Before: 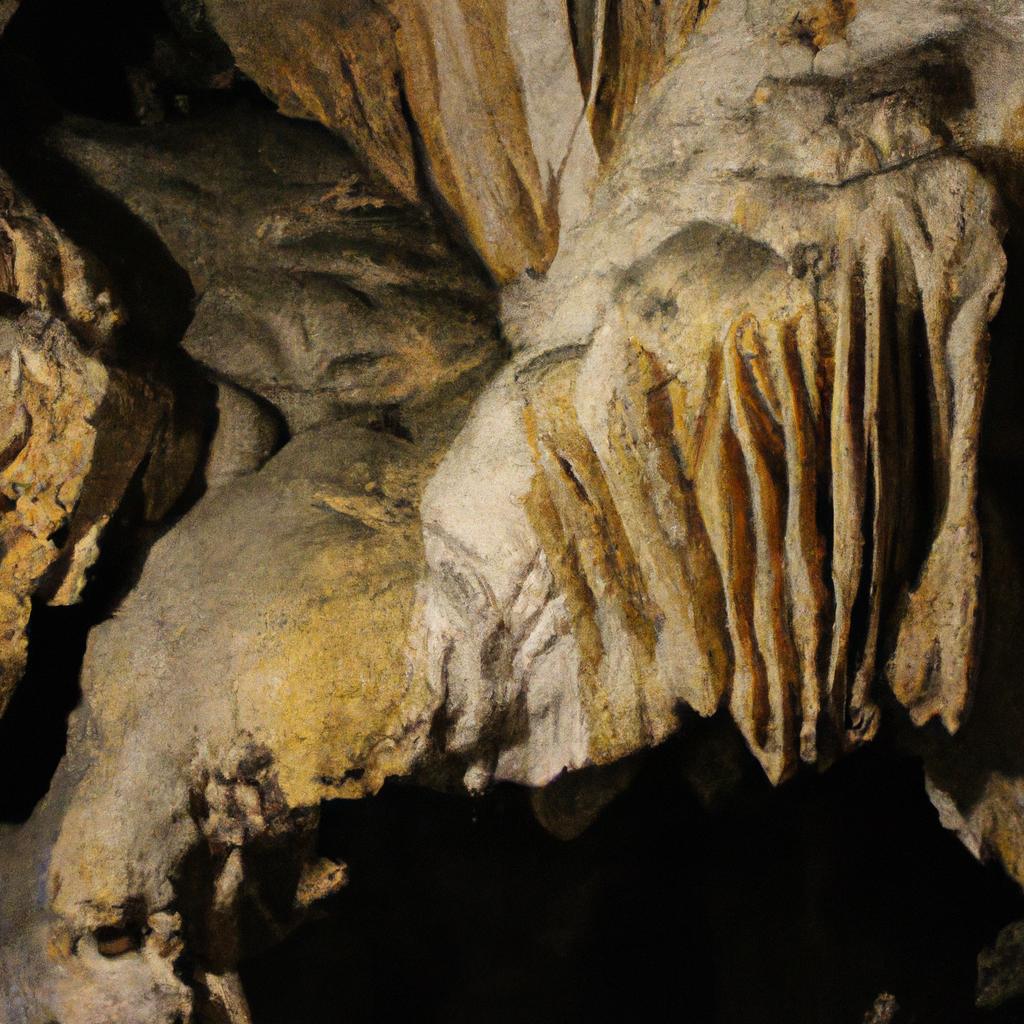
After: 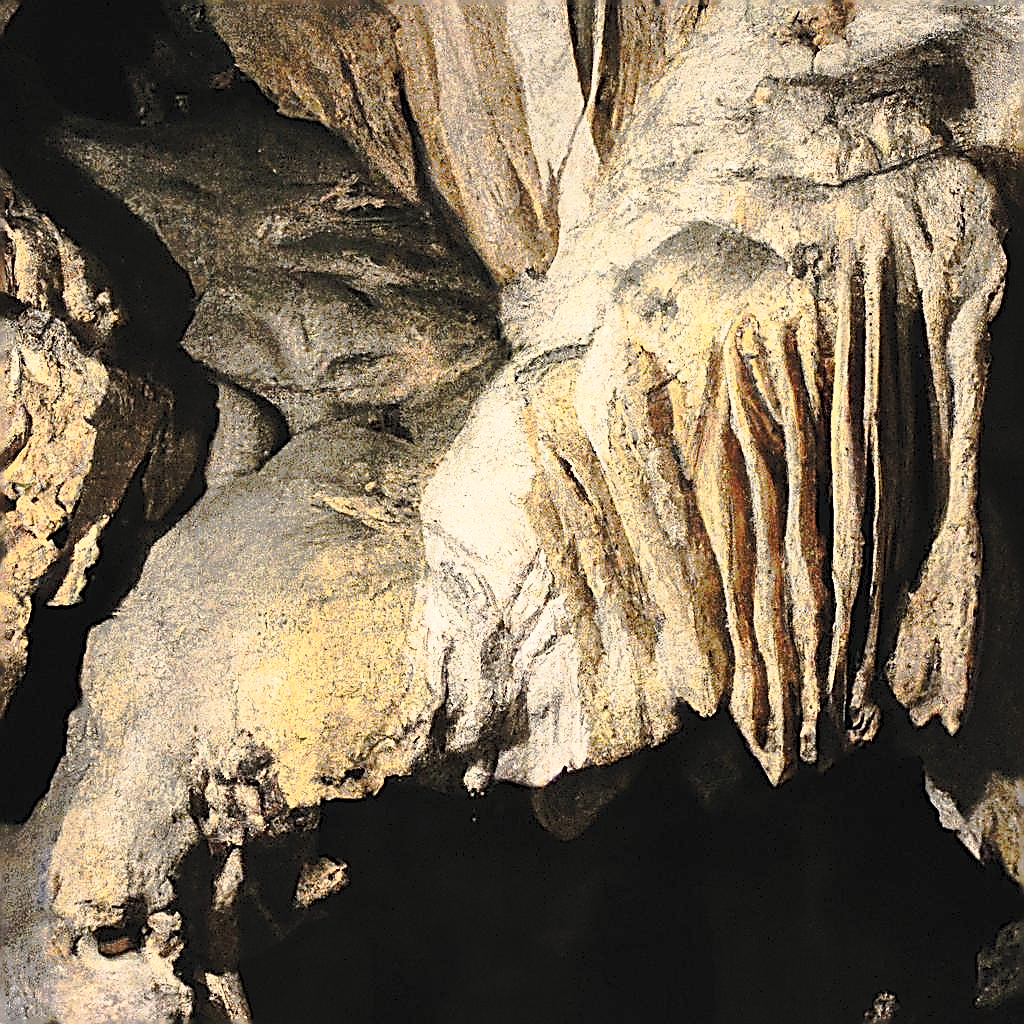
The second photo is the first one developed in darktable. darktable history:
contrast brightness saturation: contrast 0.43, brightness 0.56, saturation -0.19
sharpen: amount 1.861
tone curve: curves: ch0 [(0, 0) (0.003, 0.005) (0.011, 0.012) (0.025, 0.026) (0.044, 0.046) (0.069, 0.071) (0.1, 0.098) (0.136, 0.135) (0.177, 0.178) (0.224, 0.217) (0.277, 0.274) (0.335, 0.335) (0.399, 0.442) (0.468, 0.543) (0.543, 0.6) (0.623, 0.628) (0.709, 0.679) (0.801, 0.782) (0.898, 0.904) (1, 1)], preserve colors none
